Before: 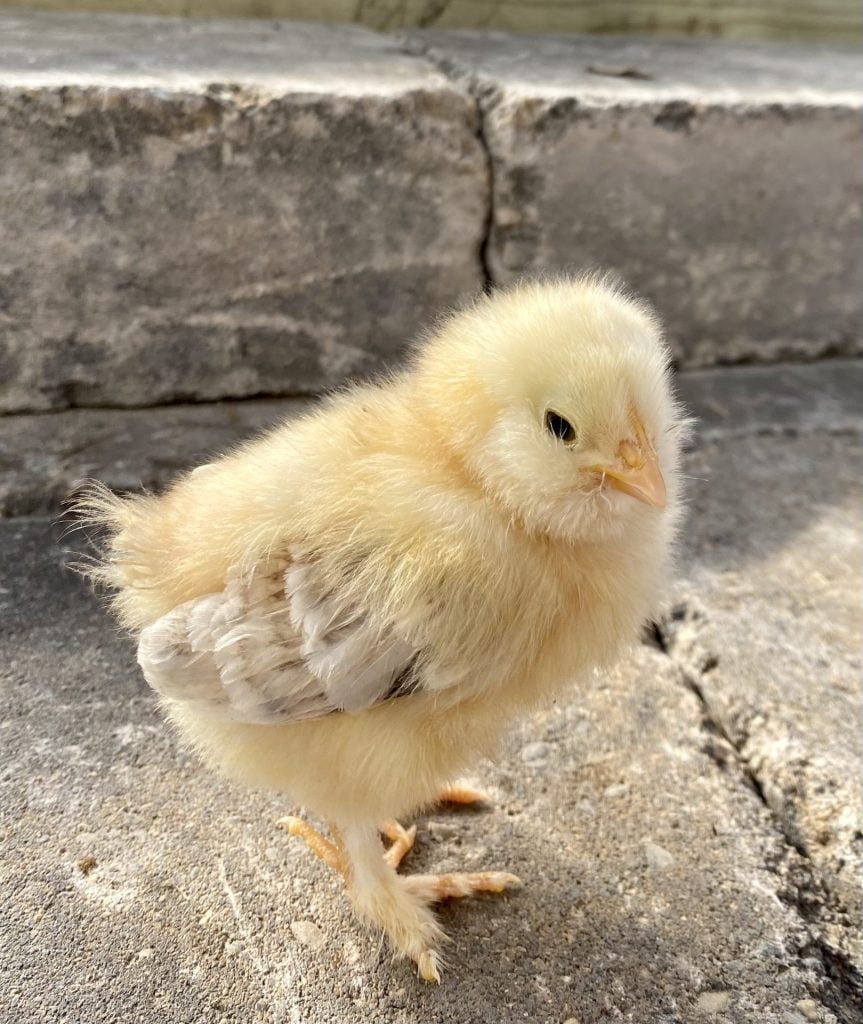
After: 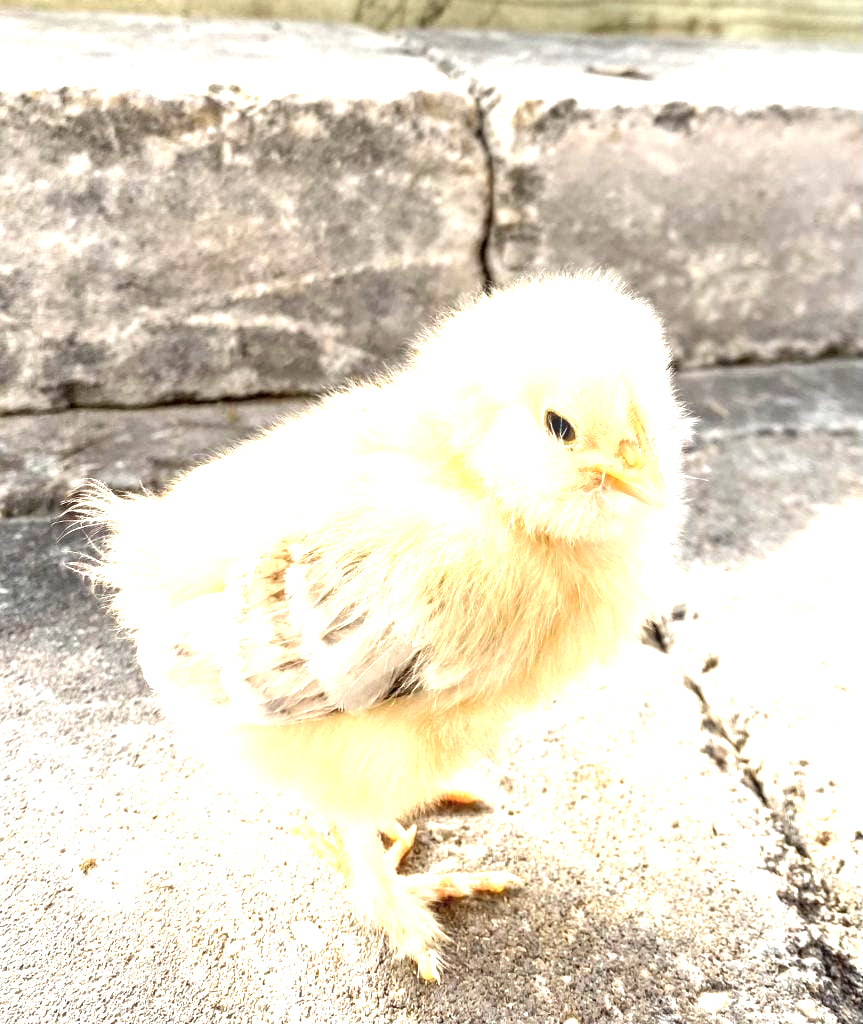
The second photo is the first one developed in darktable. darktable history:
exposure: black level correction 0, exposure 1.67 EV, compensate highlight preservation false
local contrast: detail 130%
